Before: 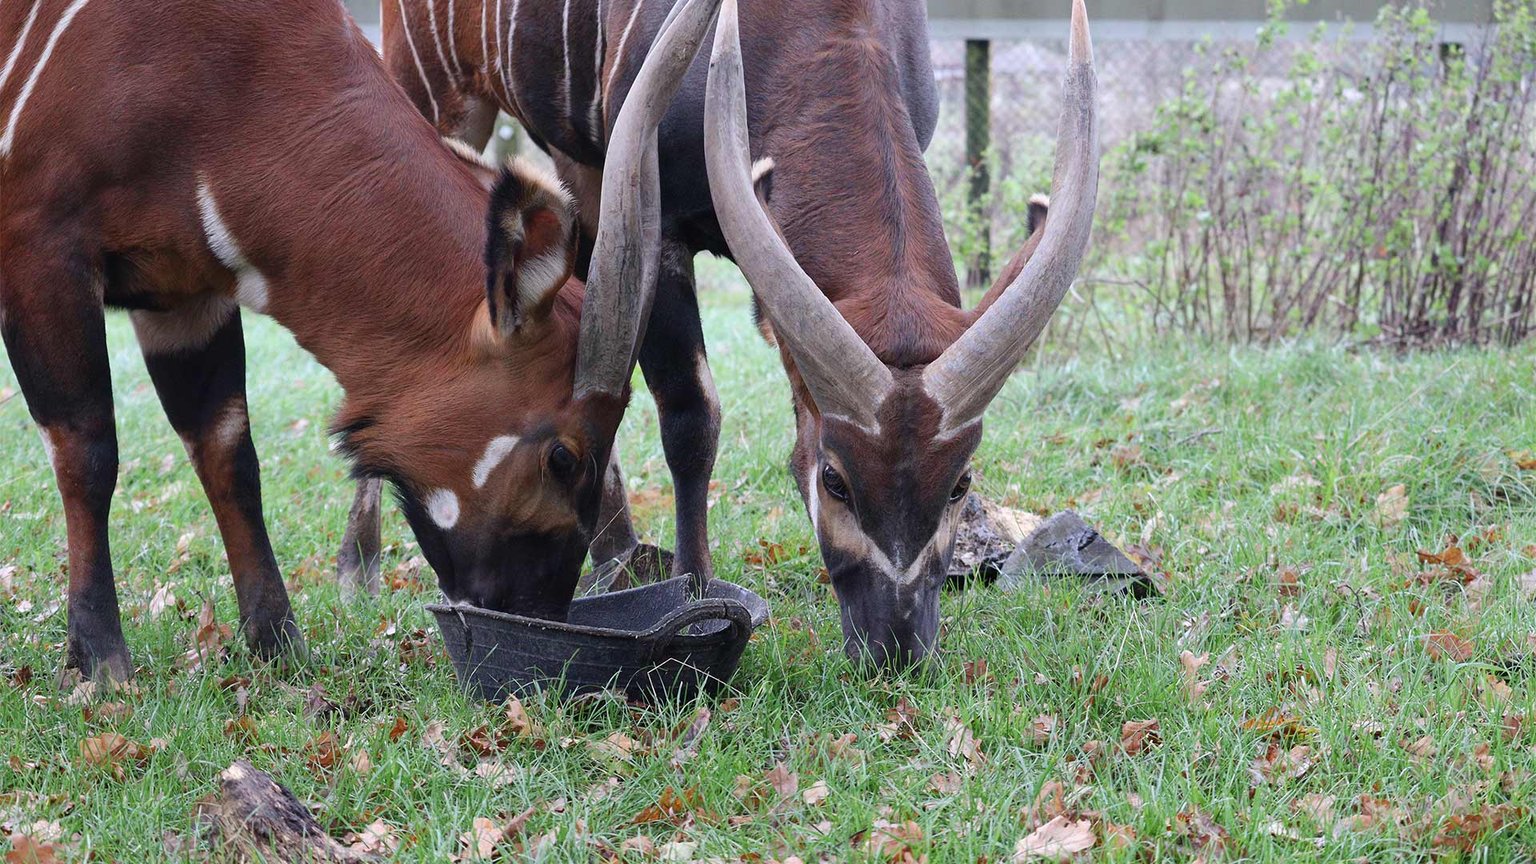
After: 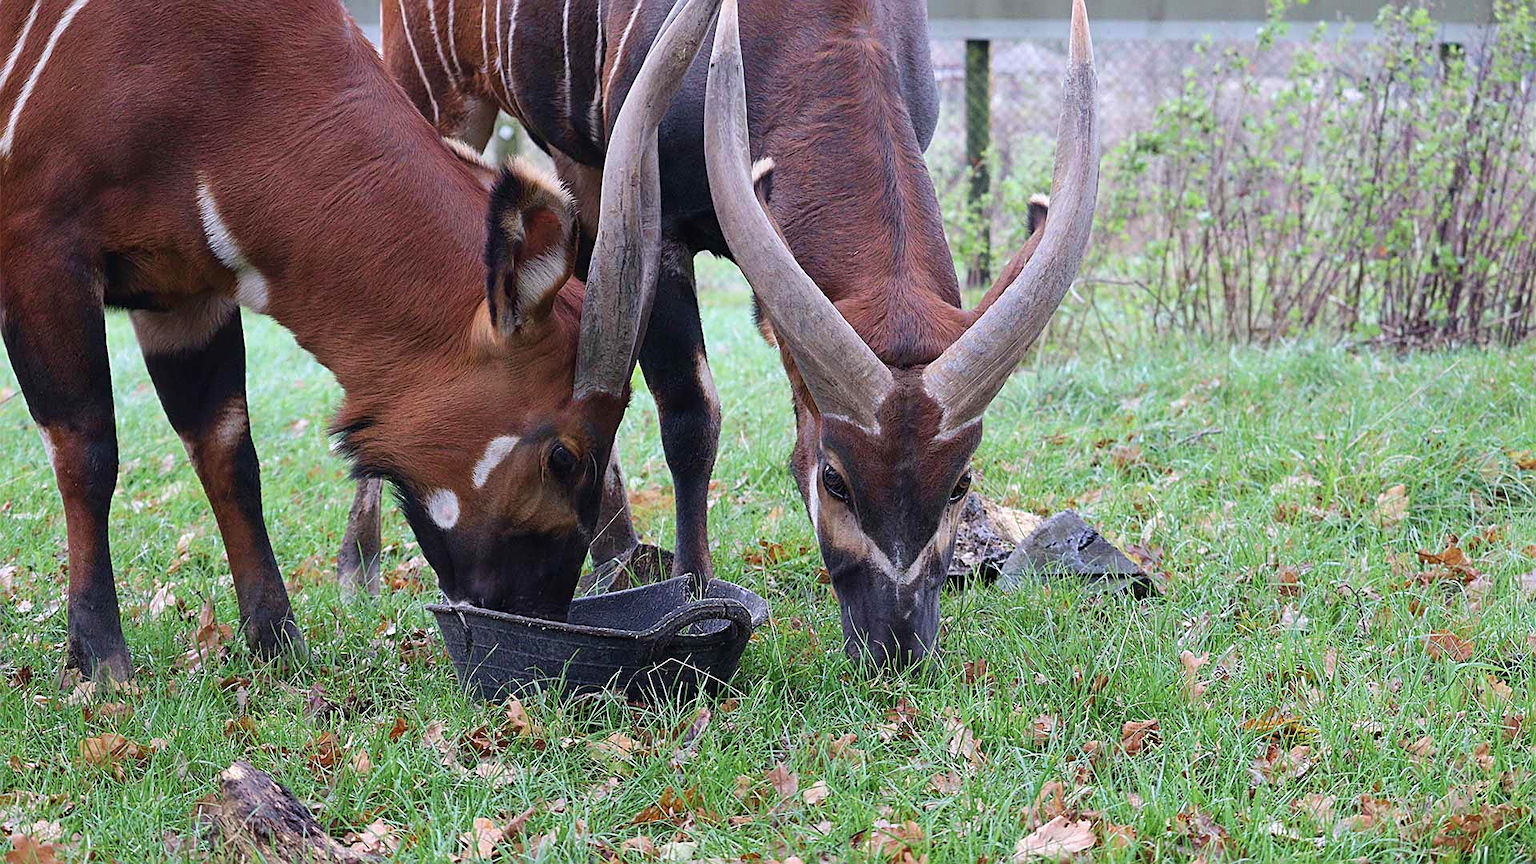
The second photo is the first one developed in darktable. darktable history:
sharpen: amount 0.575
velvia: on, module defaults
